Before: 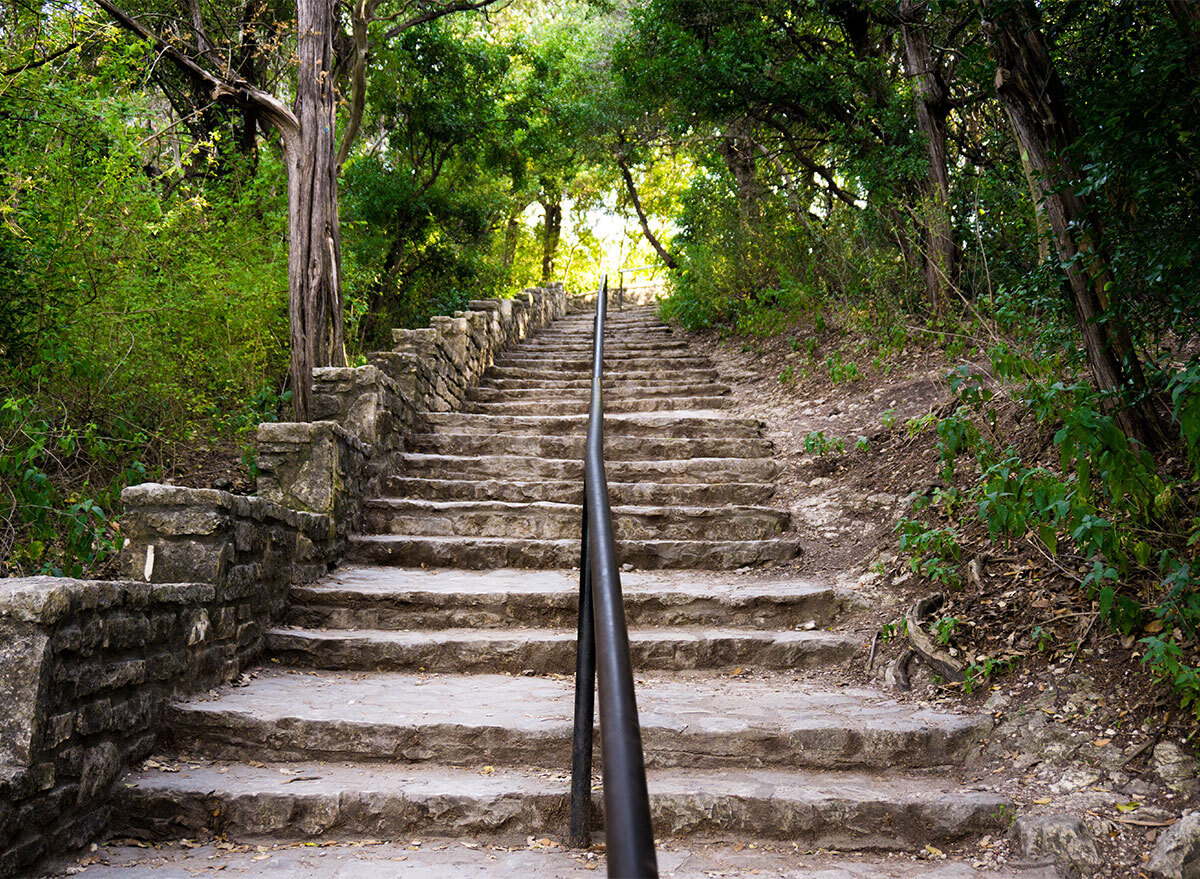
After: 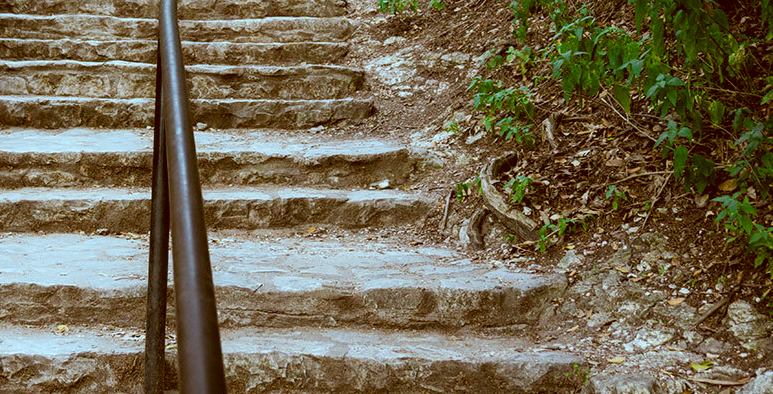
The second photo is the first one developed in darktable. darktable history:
local contrast: detail 110%
color correction: highlights a* -14.62, highlights b* -16.22, shadows a* 10.12, shadows b* 29.4
crop and rotate: left 35.509%, top 50.238%, bottom 4.934%
